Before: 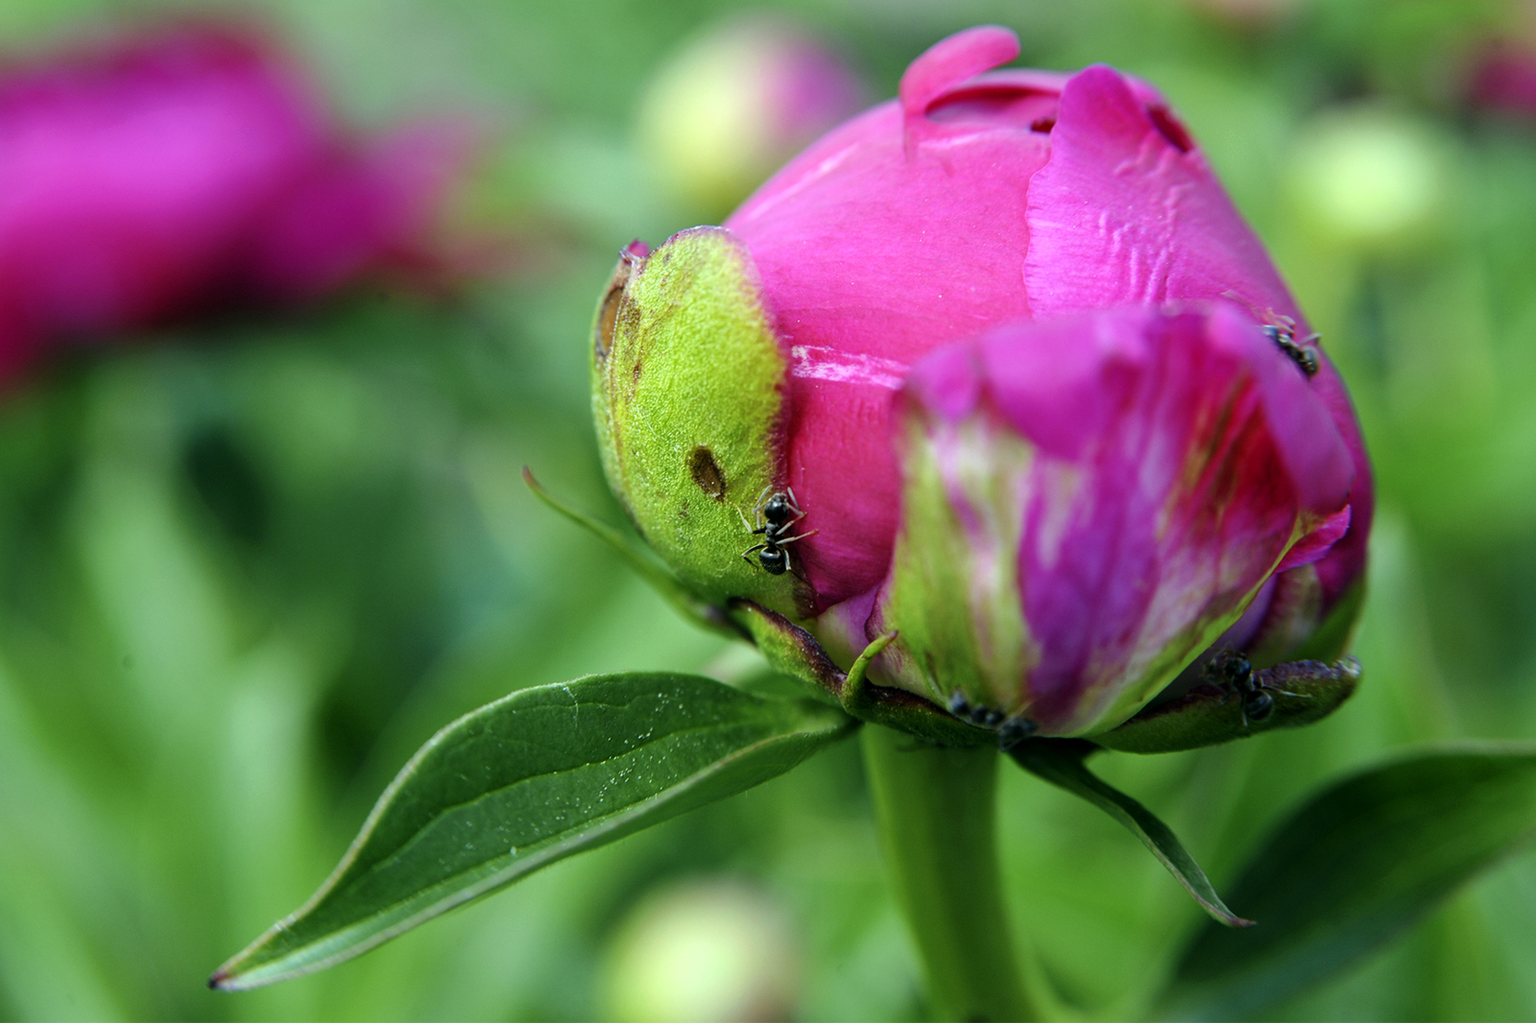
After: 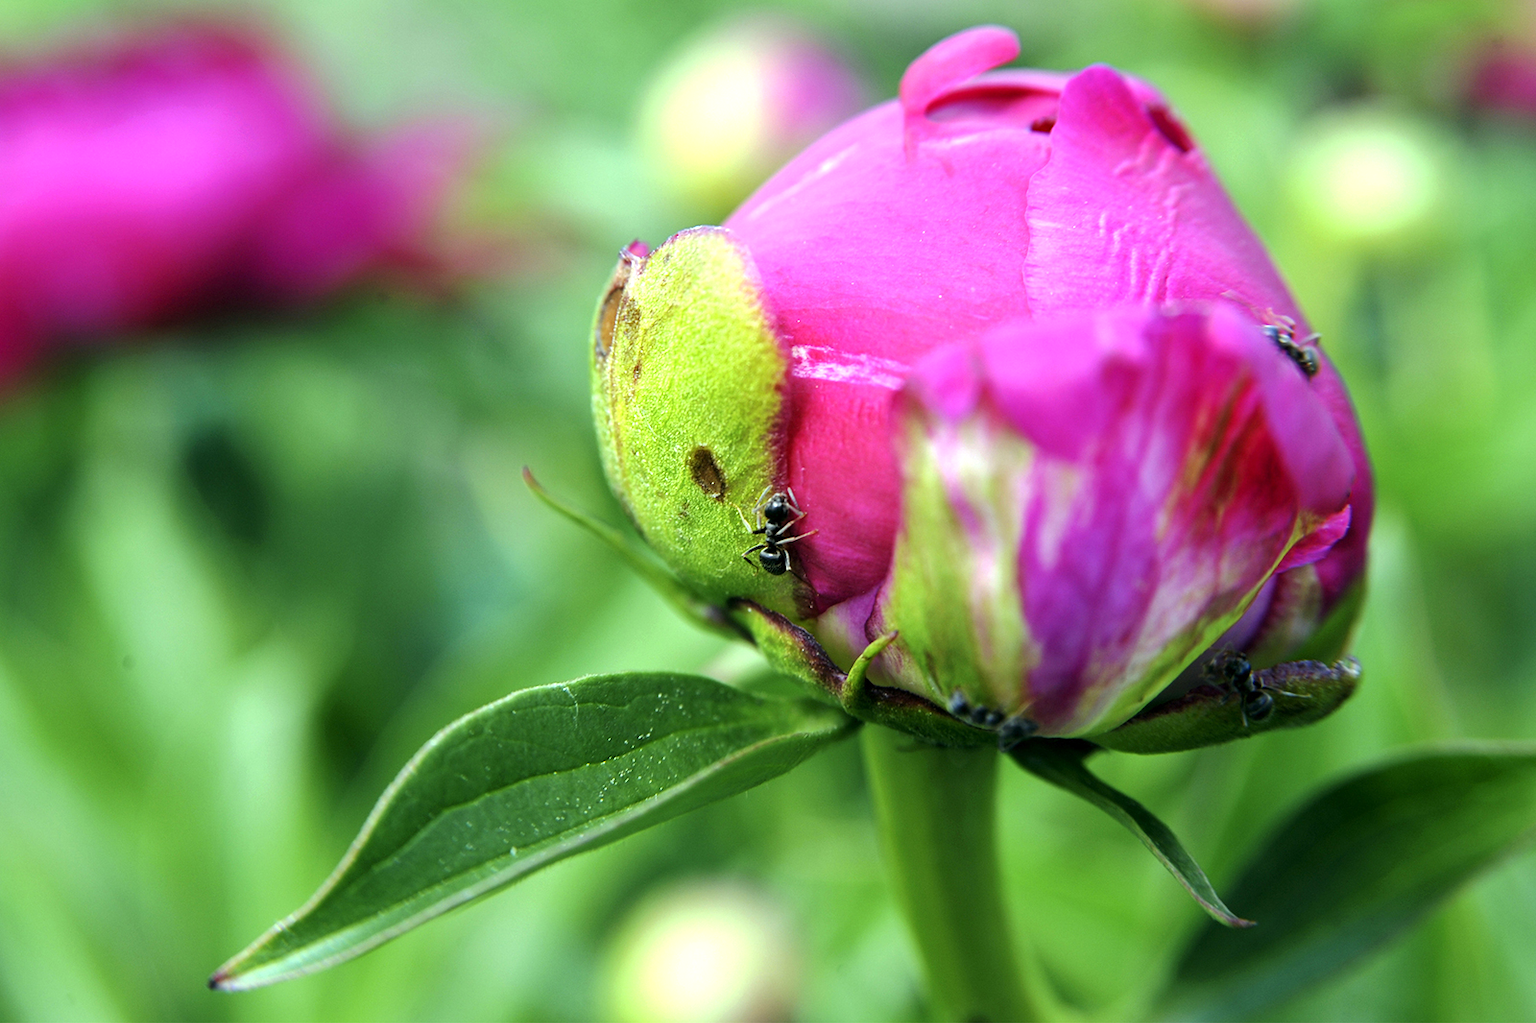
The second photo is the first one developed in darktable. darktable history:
exposure: exposure 0.639 EV, compensate highlight preservation false
